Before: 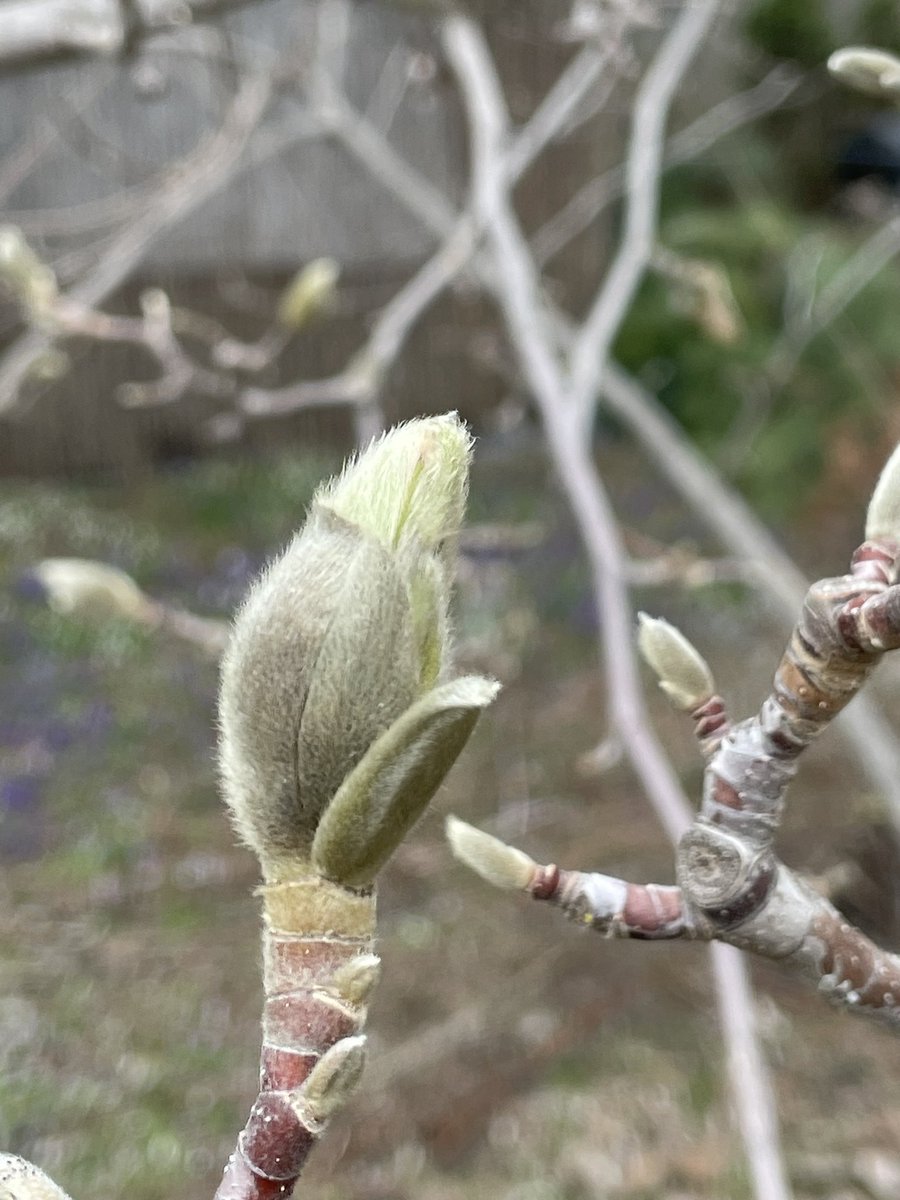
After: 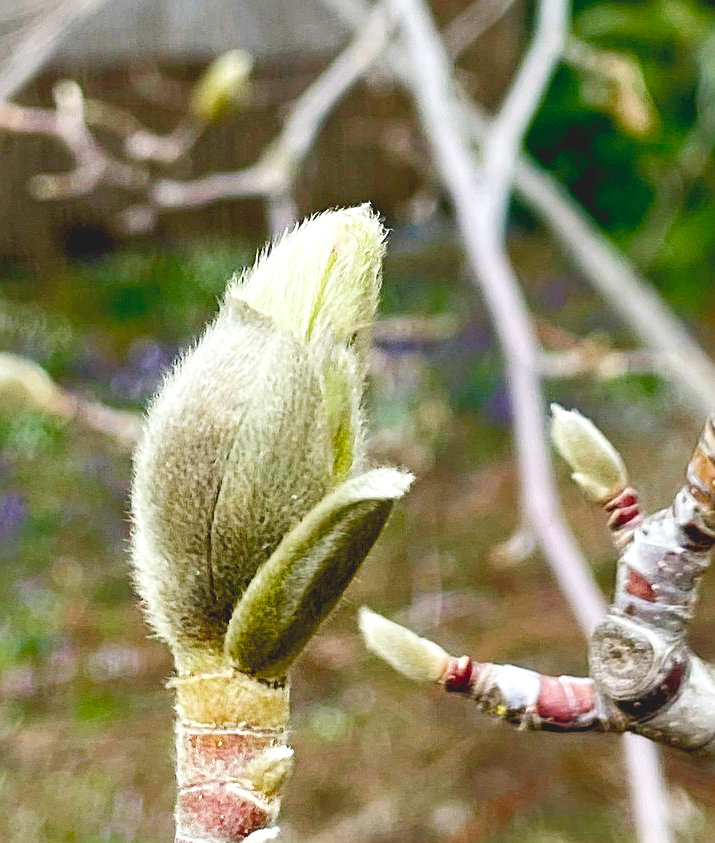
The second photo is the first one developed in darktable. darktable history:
crop: left 9.686%, top 17.354%, right 10.762%, bottom 12.318%
filmic rgb: black relative exposure -16 EV, white relative exposure 6.25 EV, threshold 3.06 EV, hardness 5.1, contrast 1.356, add noise in highlights 0.001, preserve chrominance no, color science v3 (2019), use custom middle-gray values true, contrast in highlights soft, enable highlight reconstruction true
velvia: strength 14.33%
tone curve: curves: ch0 [(0.122, 0.111) (1, 1)], preserve colors none
color balance rgb: highlights gain › luminance 17.776%, linear chroma grading › global chroma 15.54%, perceptual saturation grading › global saturation 20%, perceptual saturation grading › highlights -25.387%, perceptual saturation grading › shadows 49.87%, global vibrance 20%
sharpen: on, module defaults
